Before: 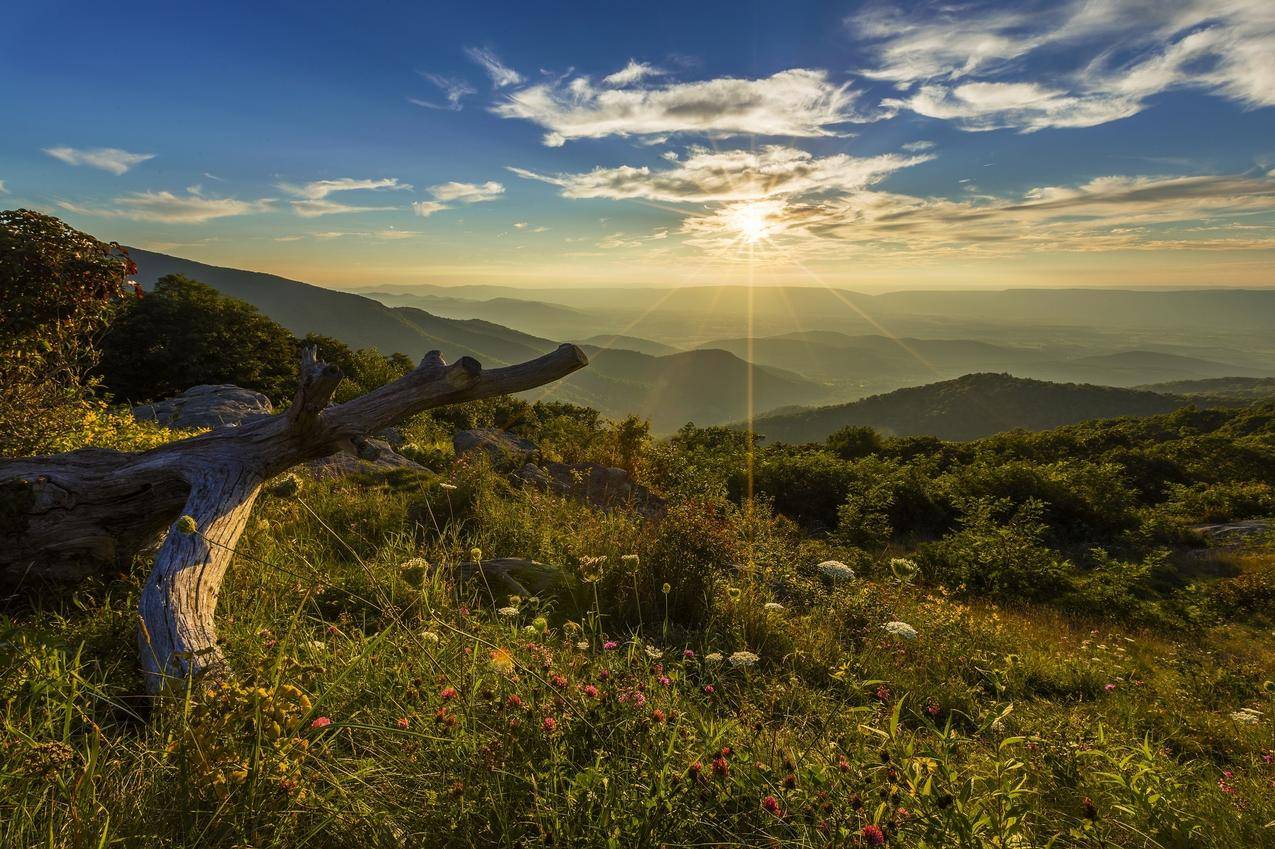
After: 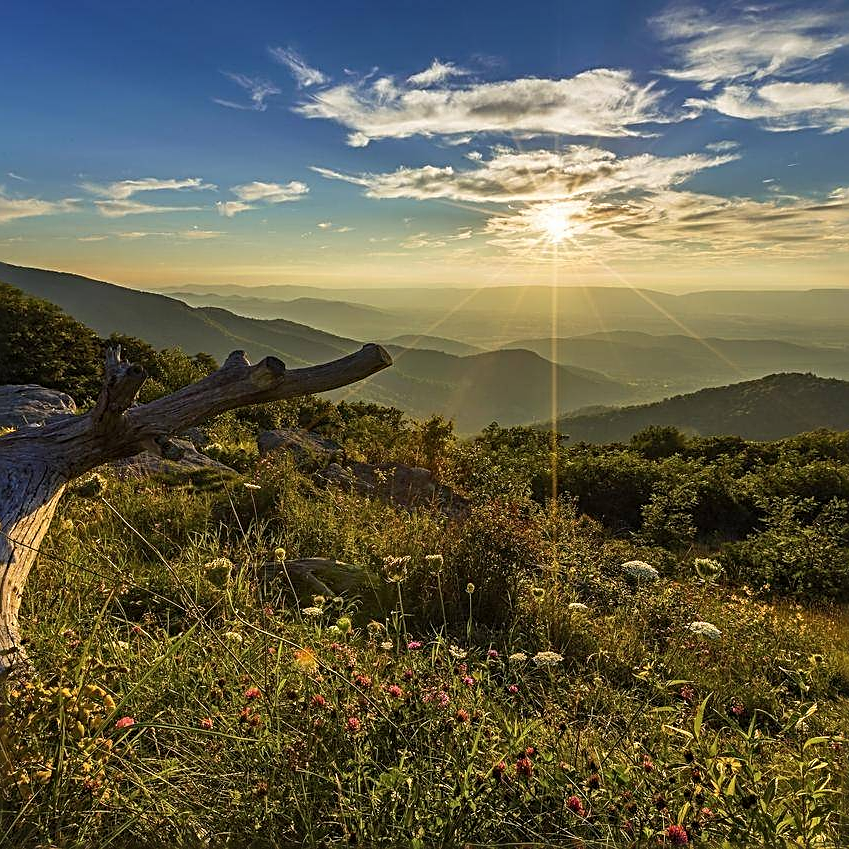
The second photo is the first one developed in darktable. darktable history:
crop: left 15.419%, right 17.914%
shadows and highlights: shadows 32, highlights -32, soften with gaussian
sharpen: radius 2.584, amount 0.688
